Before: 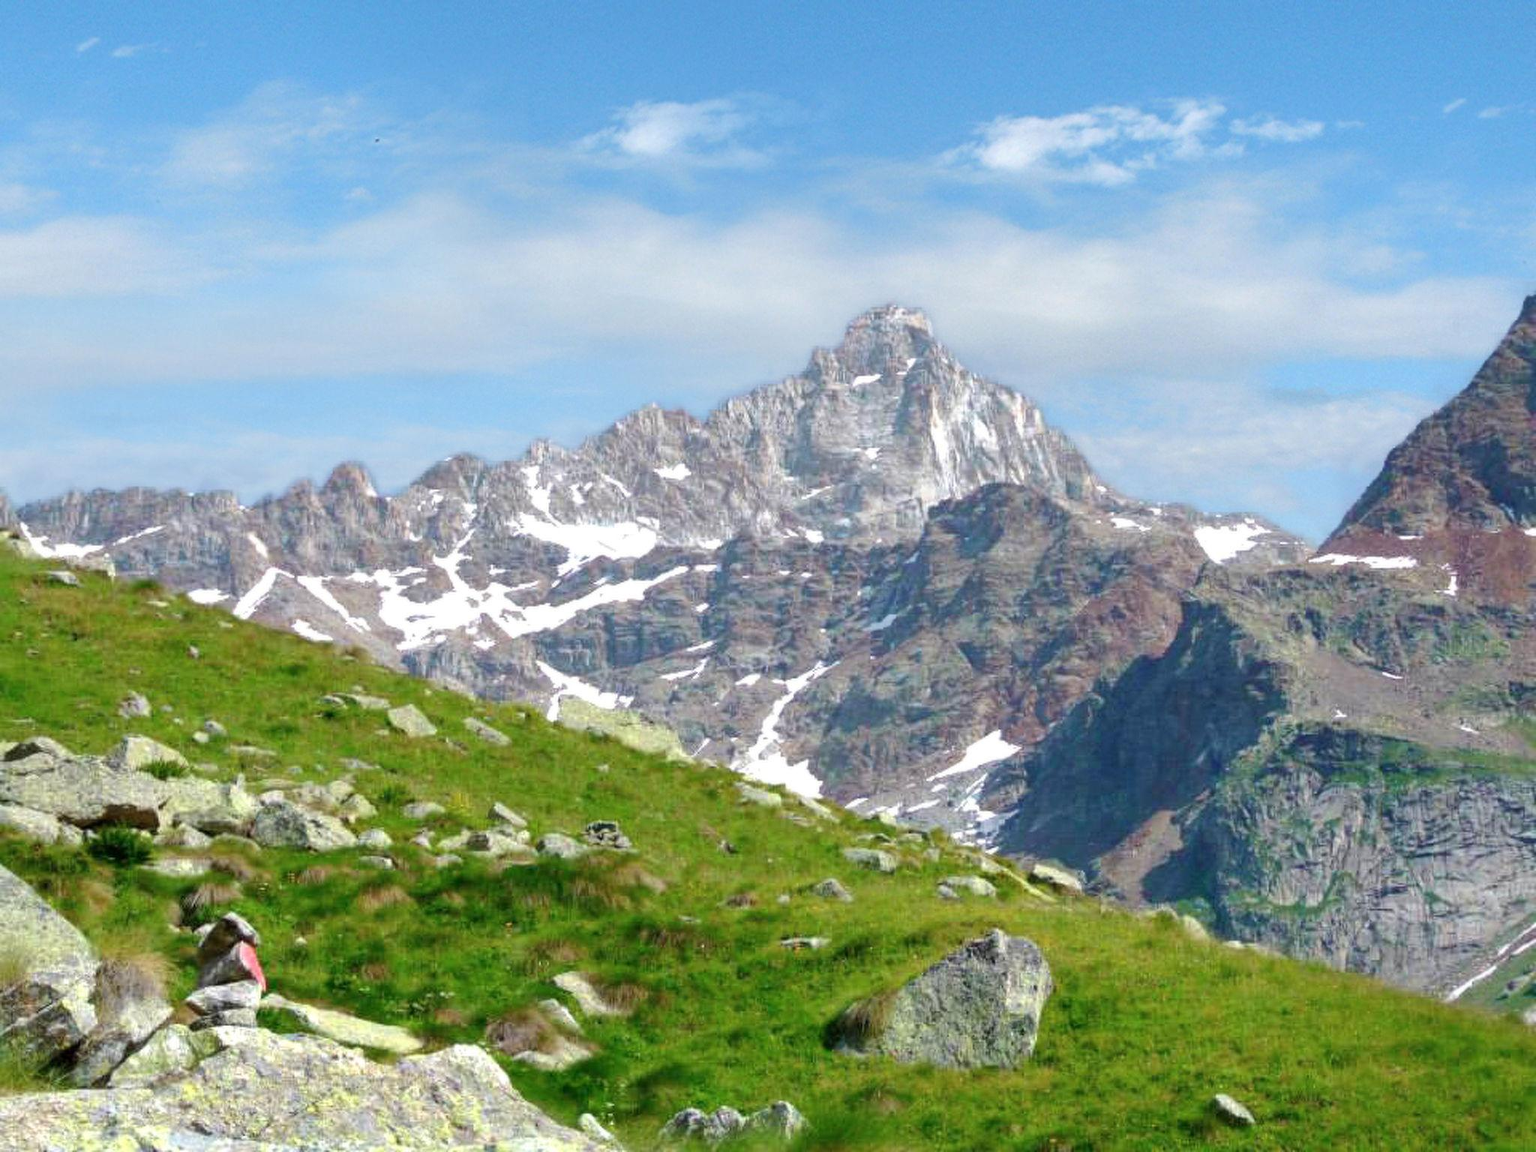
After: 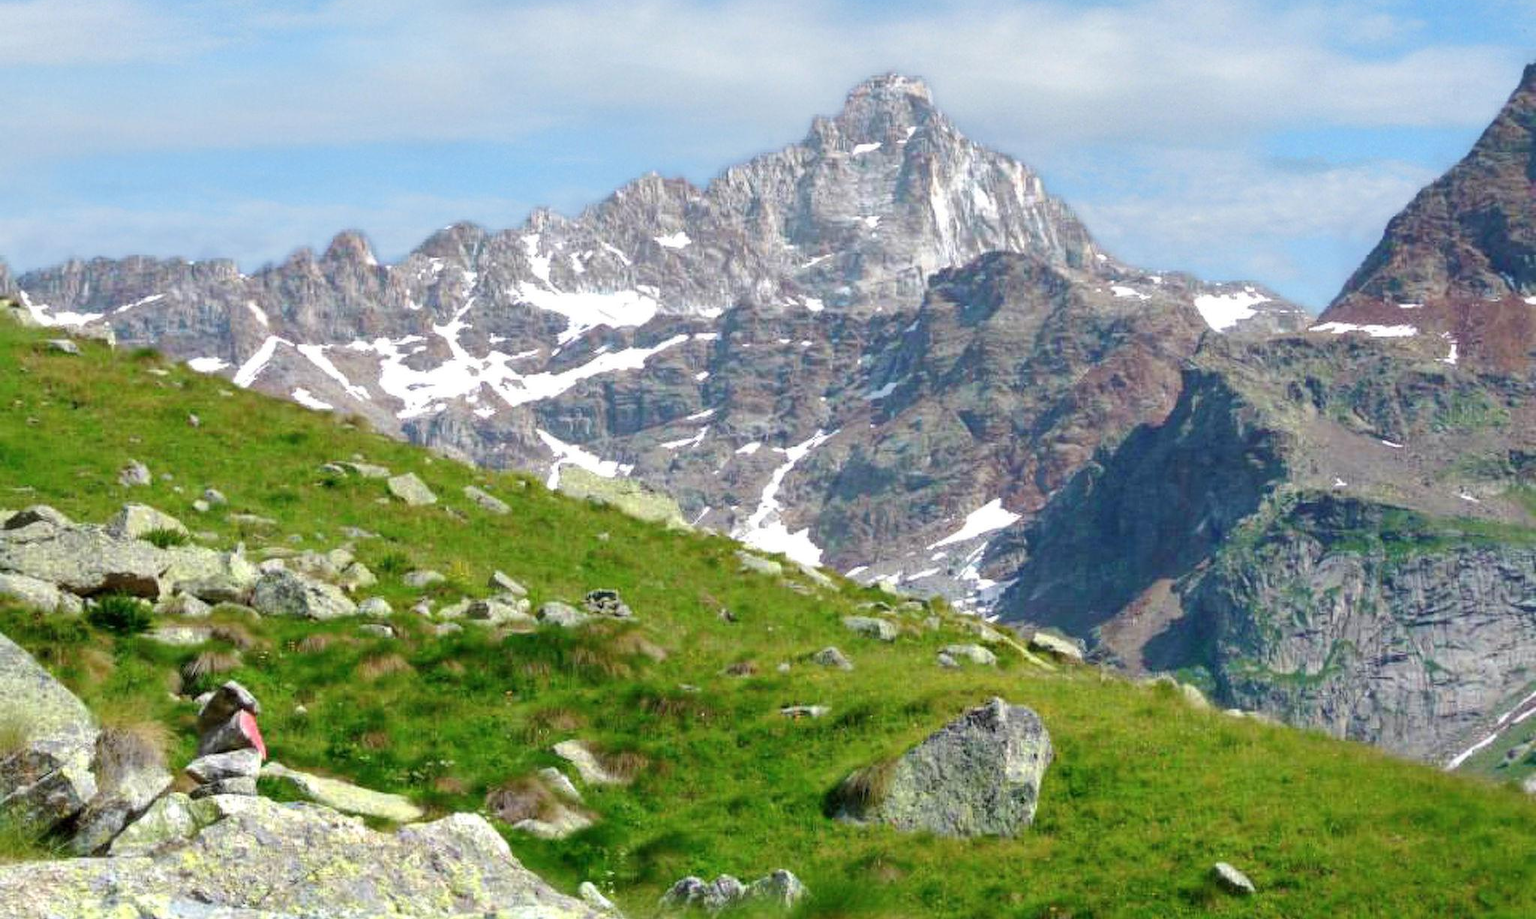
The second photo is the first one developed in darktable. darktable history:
crop and rotate: top 20.132%
